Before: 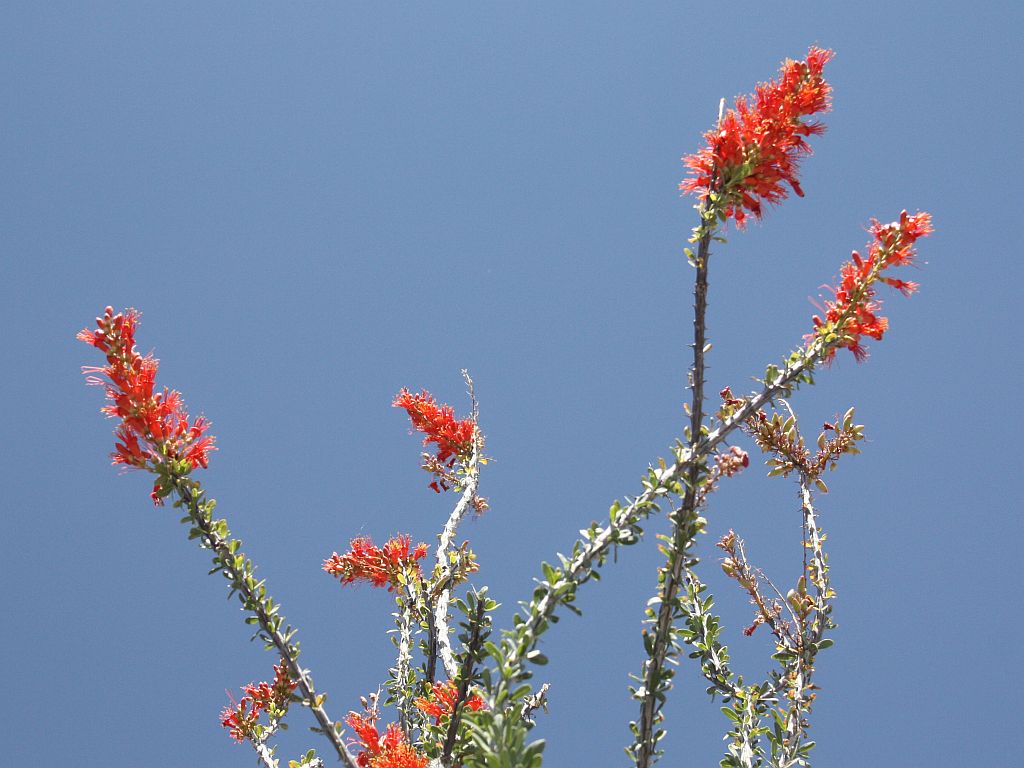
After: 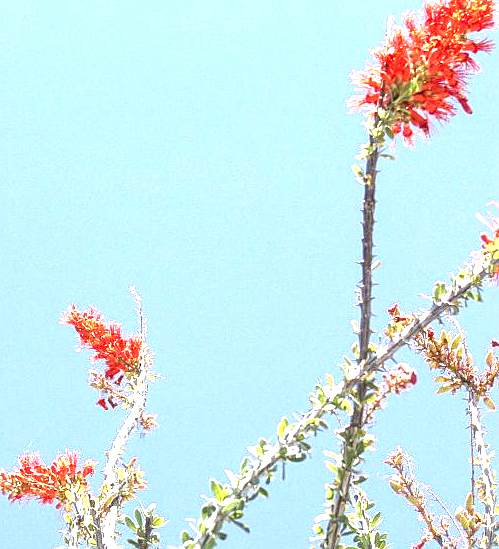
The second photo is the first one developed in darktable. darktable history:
local contrast: on, module defaults
sharpen: amount 0.209
crop: left 32.471%, top 10.934%, right 18.722%, bottom 17.465%
exposure: black level correction 0, exposure 1.739 EV, compensate exposure bias true, compensate highlight preservation false
